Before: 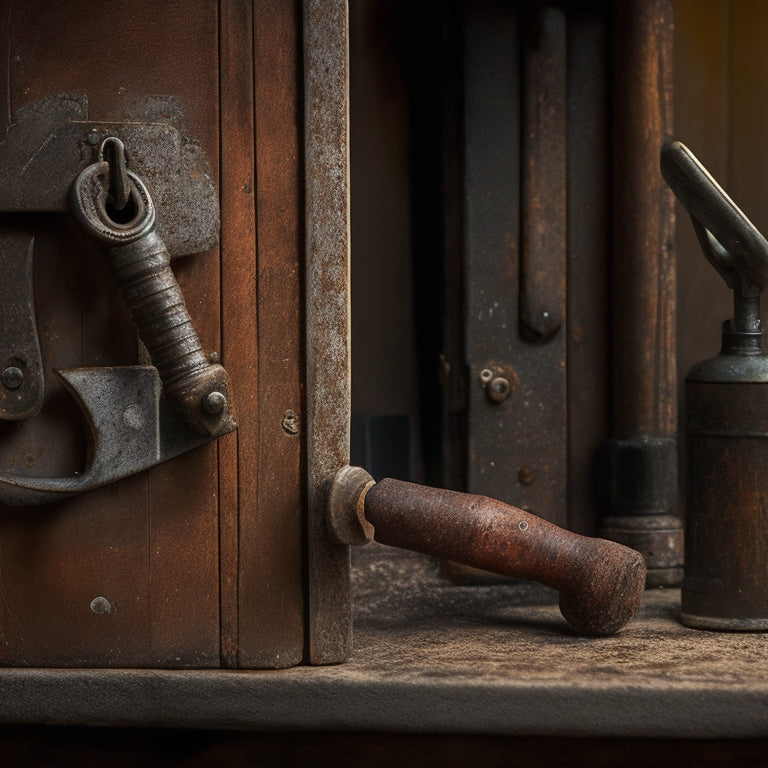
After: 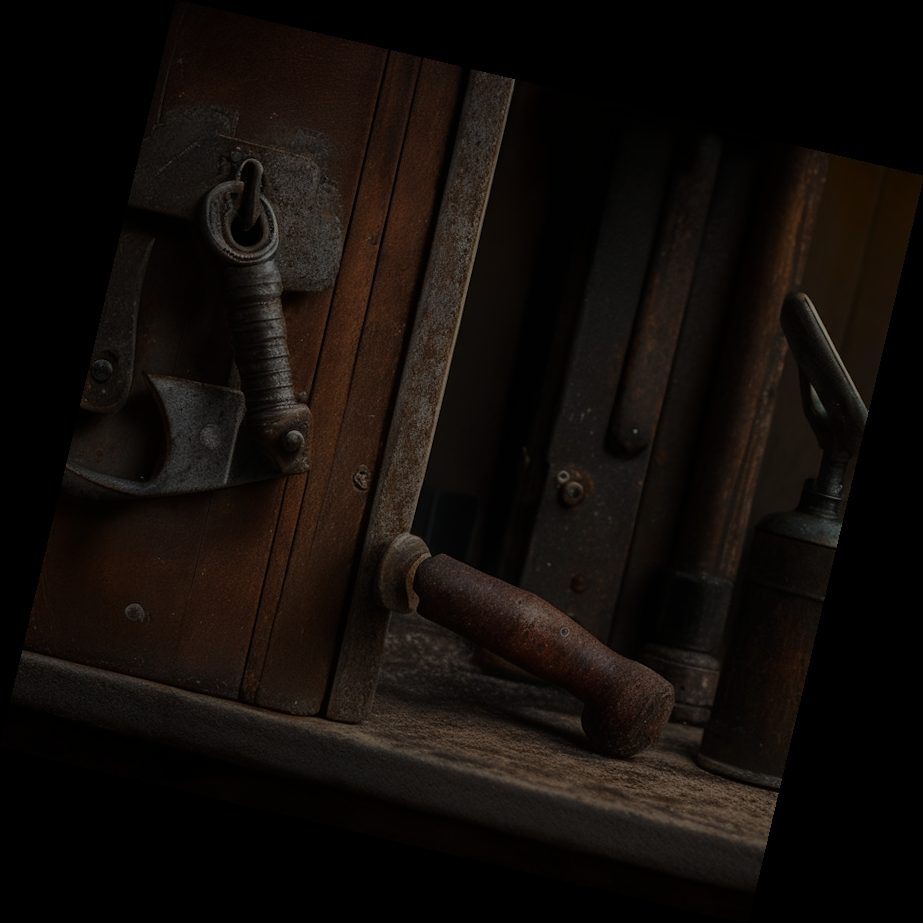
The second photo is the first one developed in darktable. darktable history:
exposure: exposure -2.002 EV, compensate highlight preservation false
rotate and perspective: rotation 13.27°, automatic cropping off
